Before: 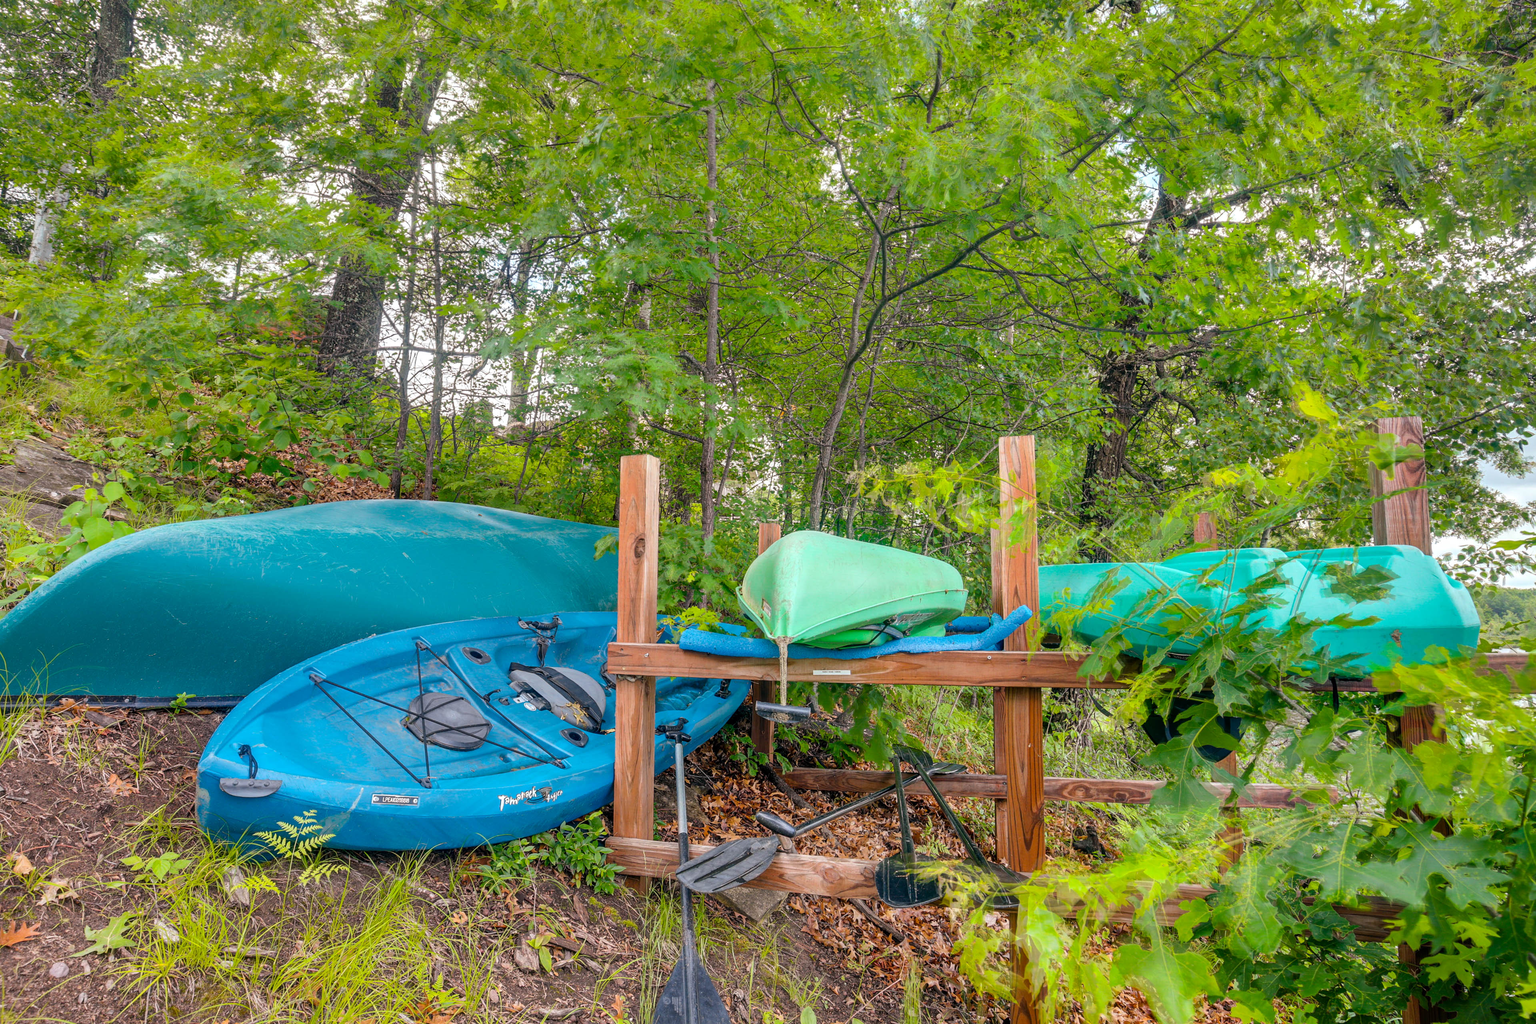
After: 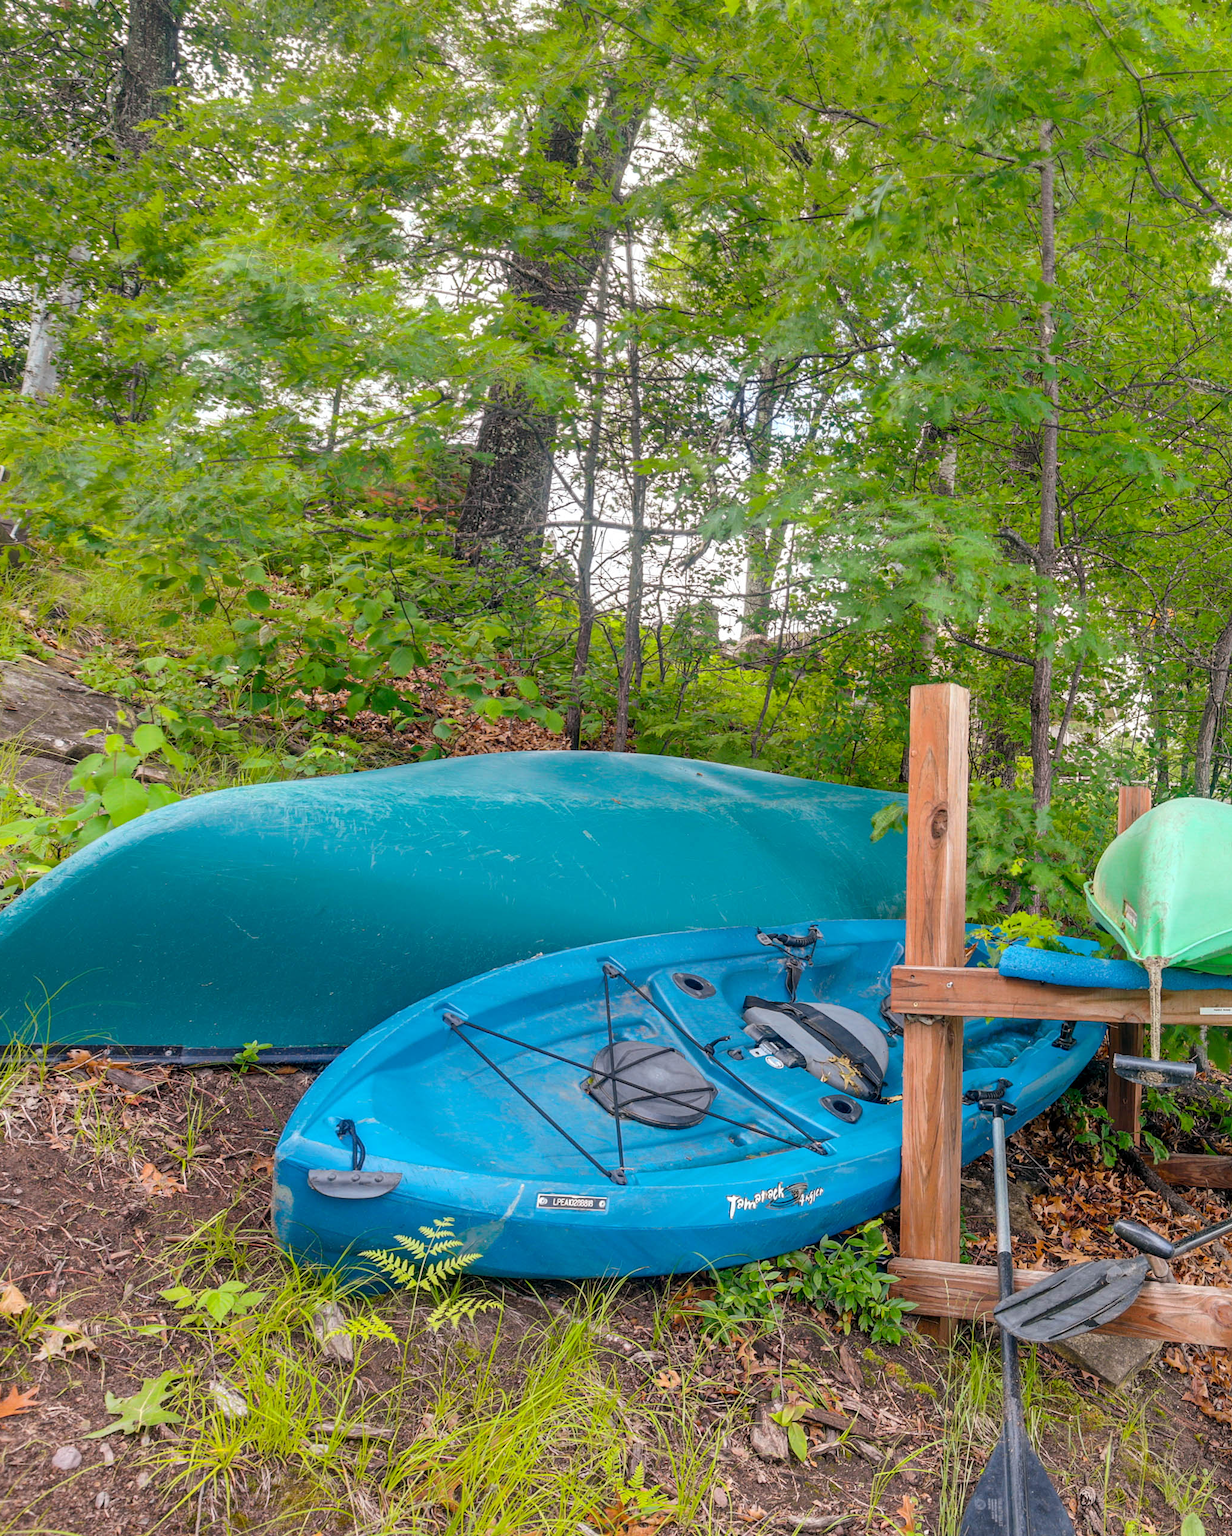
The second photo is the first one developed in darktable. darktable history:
crop: left 0.988%, right 45.521%, bottom 0.089%
